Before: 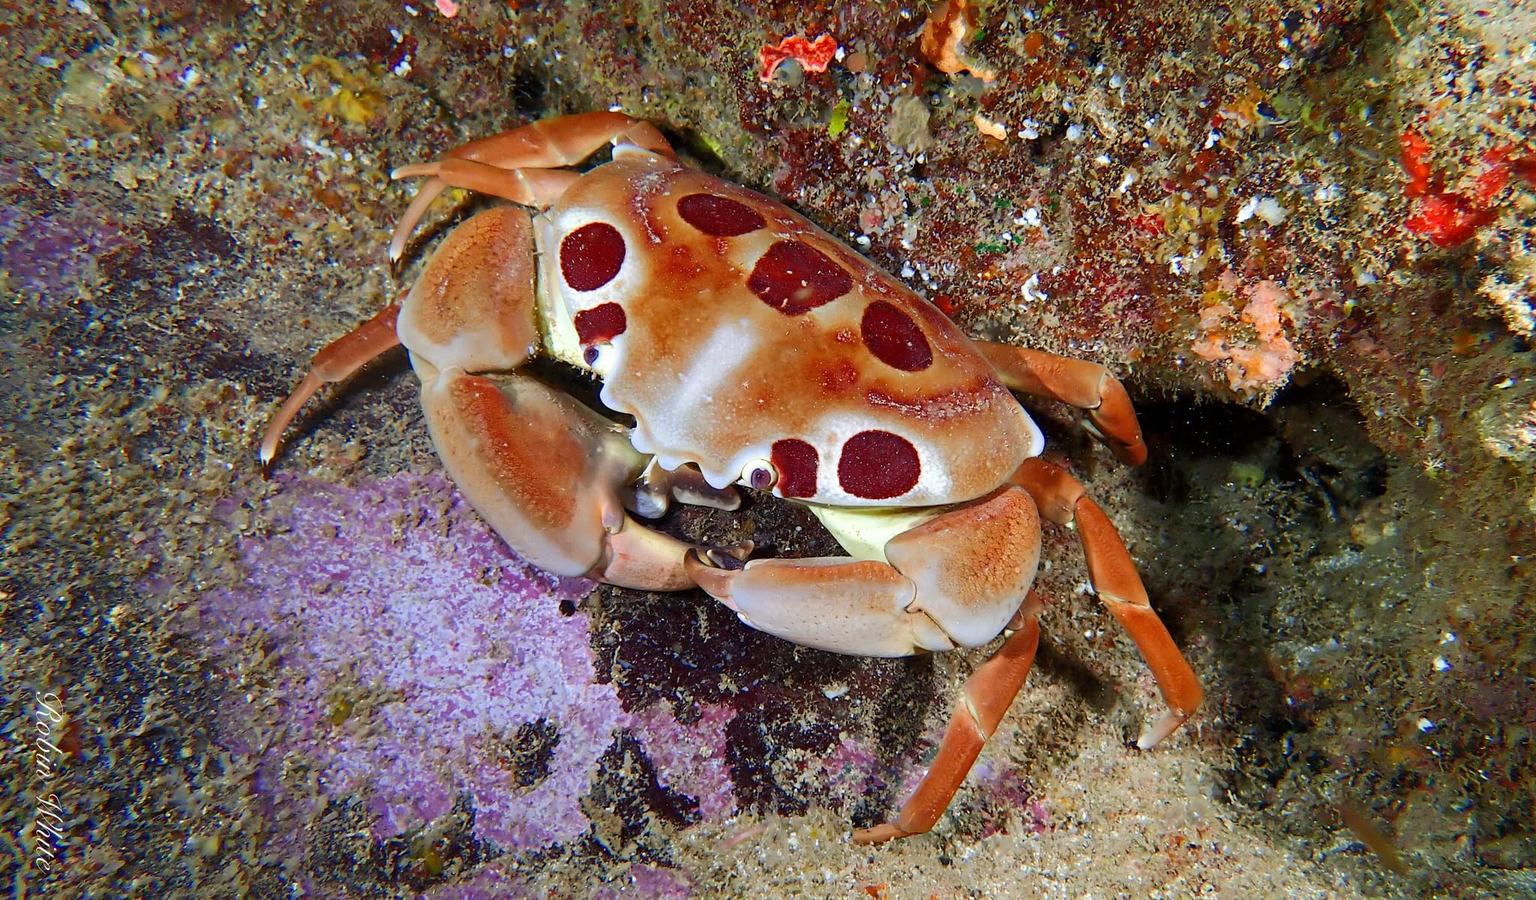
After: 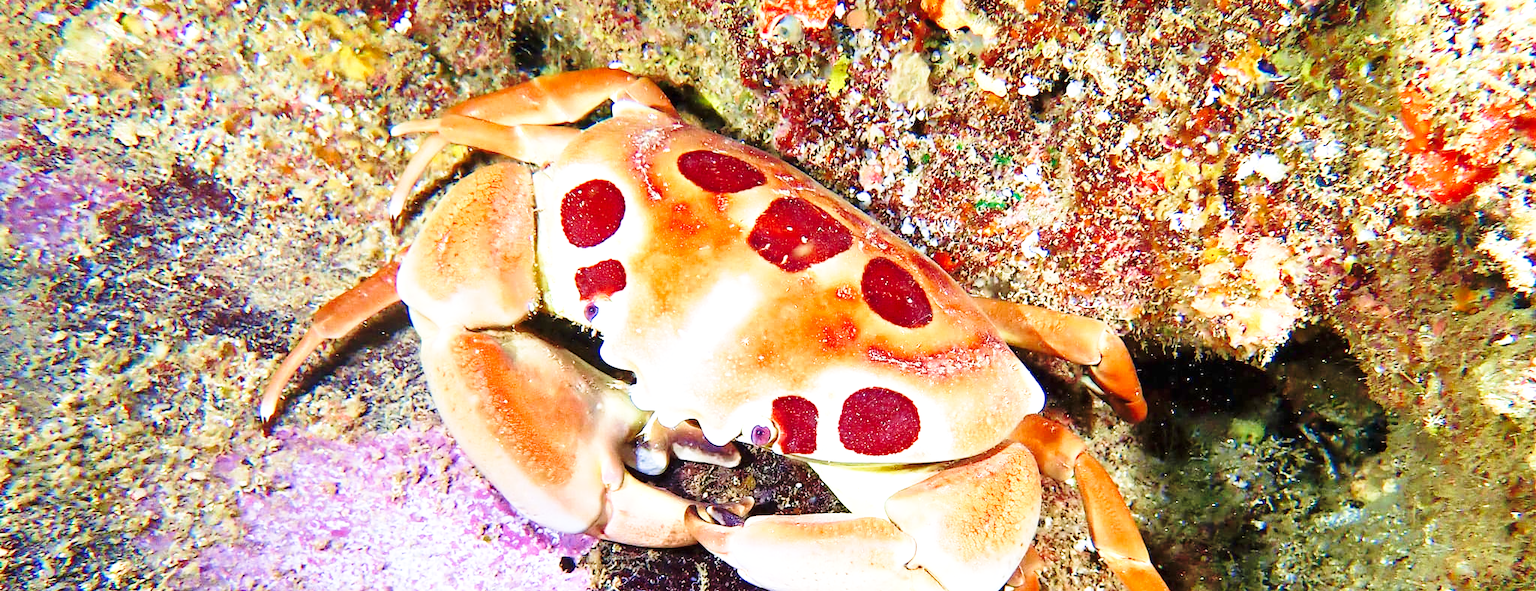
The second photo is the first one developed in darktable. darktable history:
base curve: curves: ch0 [(0, 0) (0.032, 0.037) (0.105, 0.228) (0.435, 0.76) (0.856, 0.983) (1, 1)], preserve colors none
exposure: black level correction 0, exposure 0.949 EV, compensate highlight preservation false
velvia: strength 44.34%
crop and rotate: top 4.898%, bottom 29.418%
contrast brightness saturation: saturation -0.058
